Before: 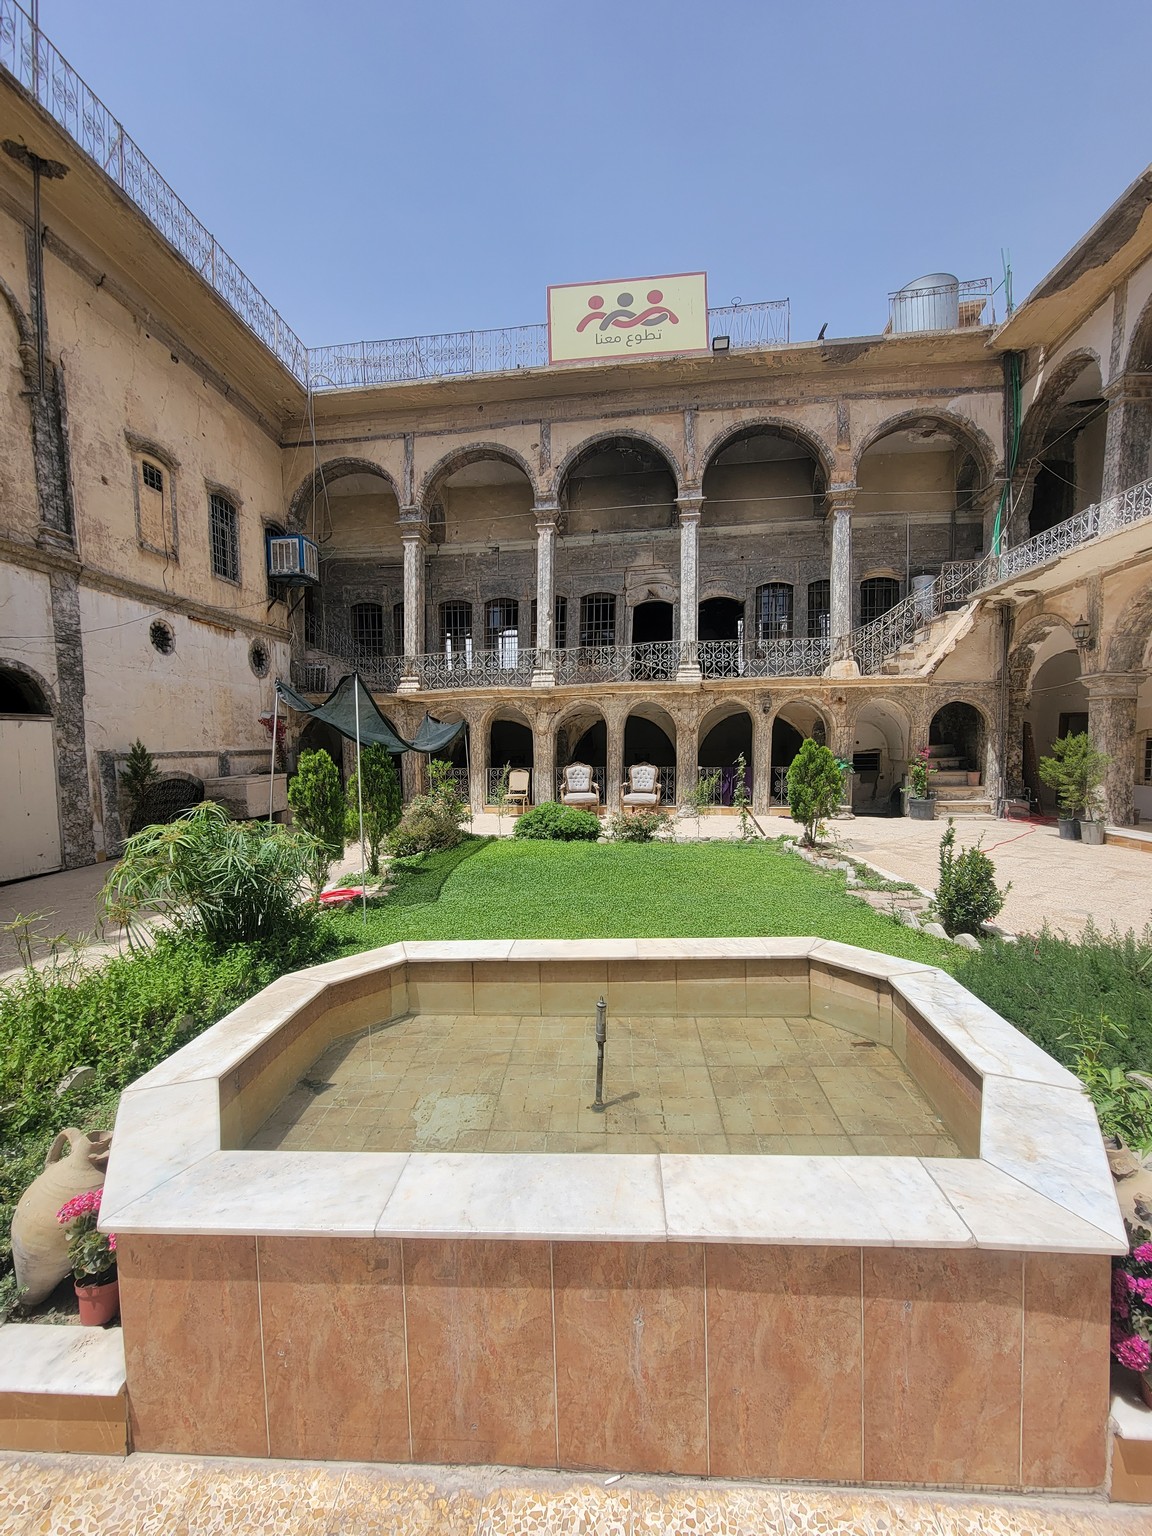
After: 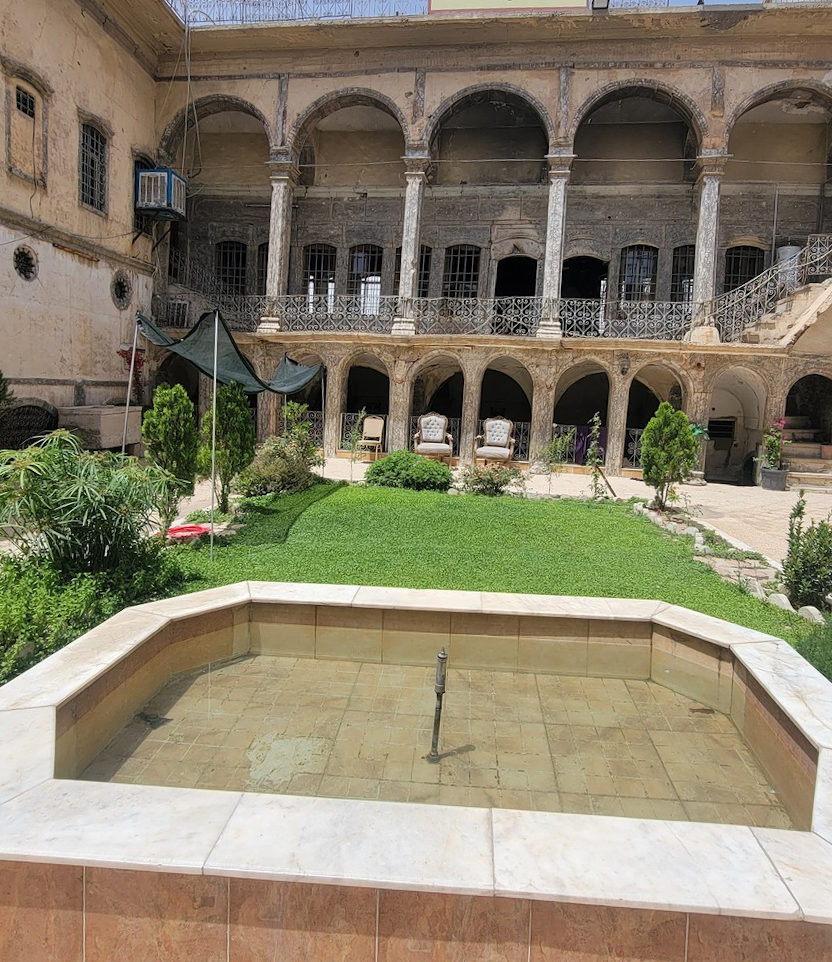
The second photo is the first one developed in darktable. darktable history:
tone equalizer: on, module defaults
crop and rotate: angle -3.37°, left 9.79%, top 20.73%, right 12.42%, bottom 11.82%
